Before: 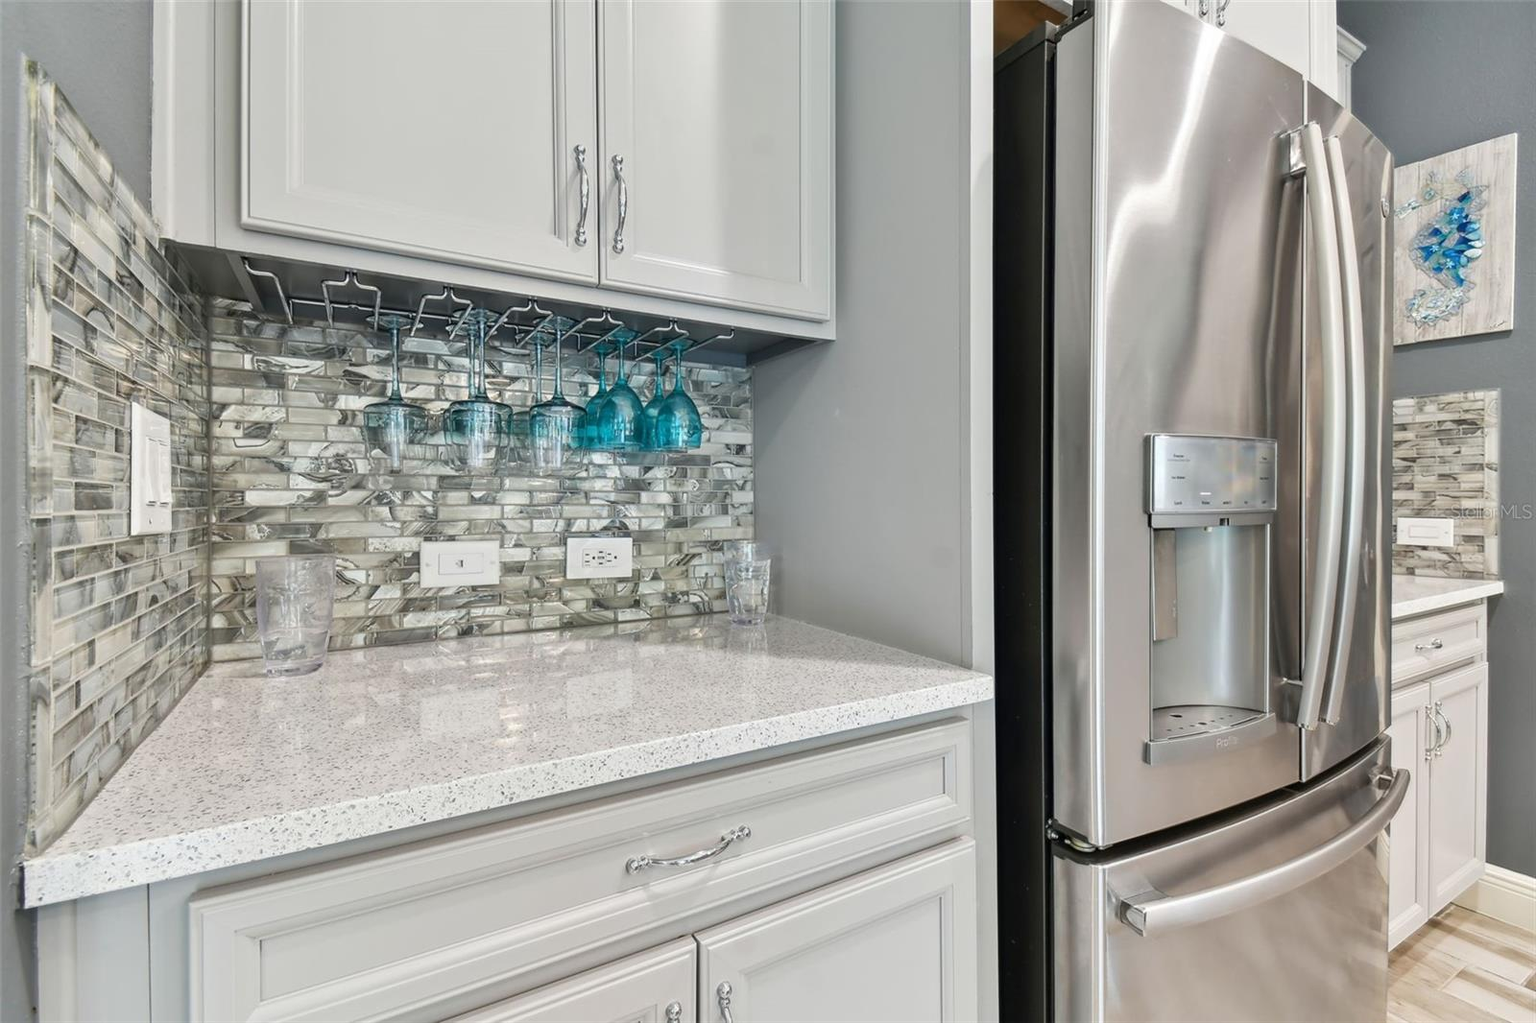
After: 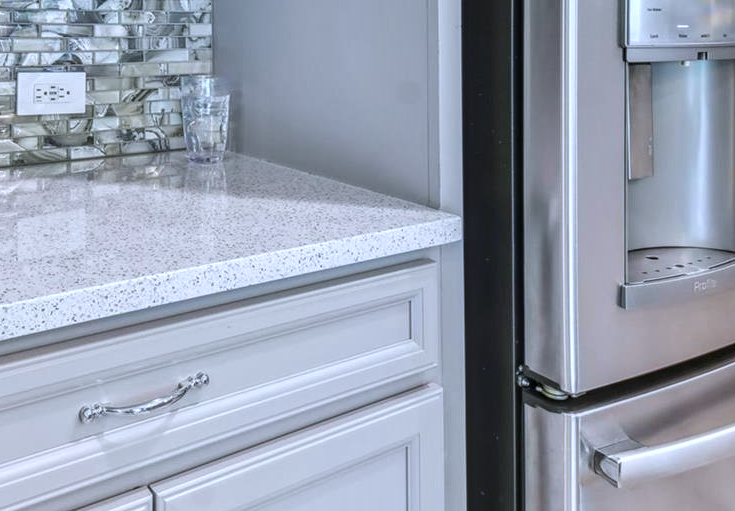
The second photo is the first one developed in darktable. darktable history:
color calibration: illuminant as shot in camera, x 0.37, y 0.382, temperature 4314.88 K
contrast brightness saturation: contrast 0.044, saturation 0.153
crop: left 35.853%, top 45.863%, right 18.148%, bottom 6.164%
local contrast: highlights 1%, shadows 5%, detail 134%
